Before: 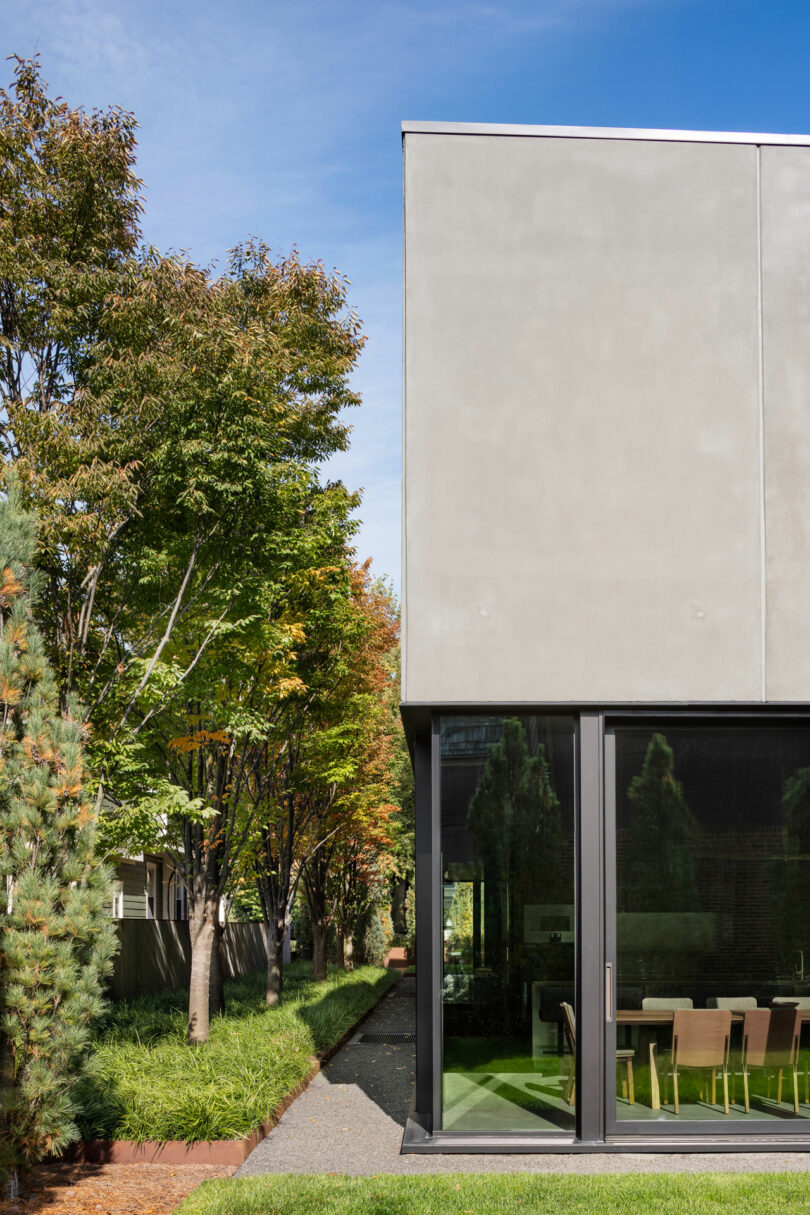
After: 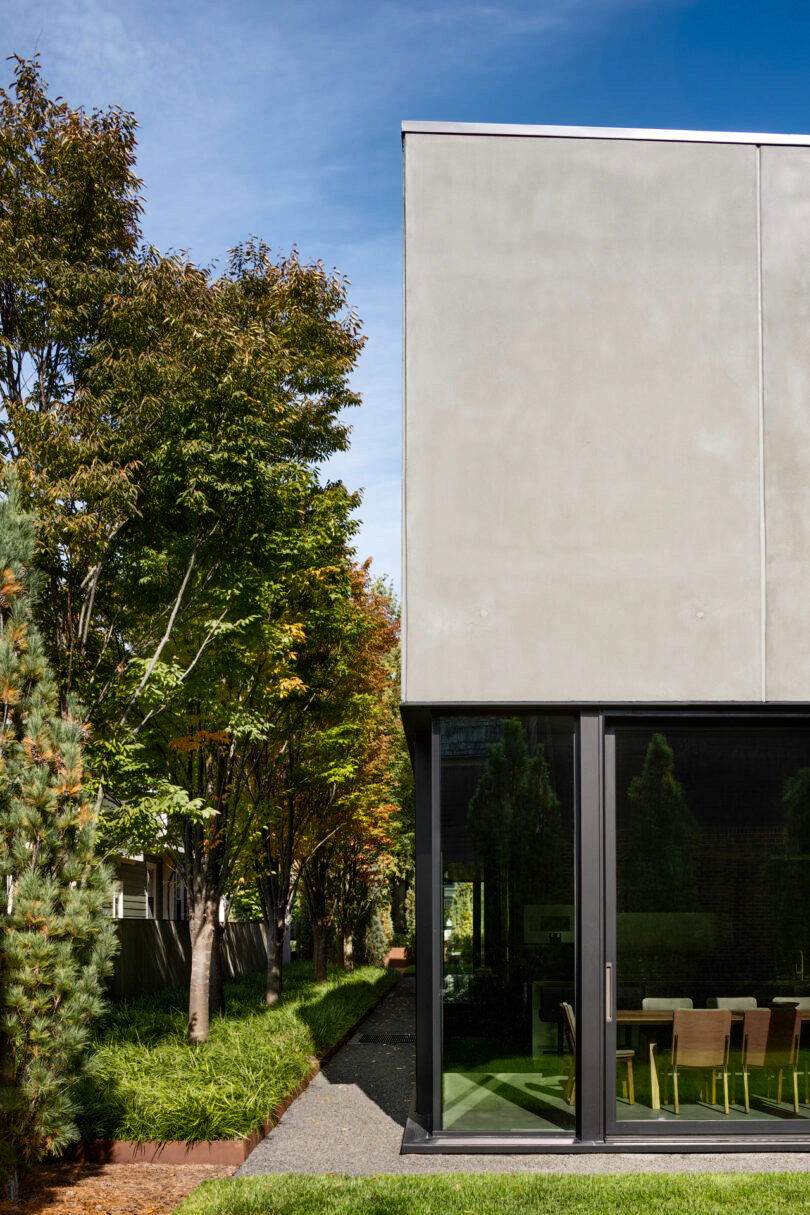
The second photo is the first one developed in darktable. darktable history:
color balance rgb: perceptual saturation grading › global saturation 20%, perceptual saturation grading › highlights -25.074%, perceptual saturation grading › shadows 24.907%, perceptual brilliance grading › highlights 3.659%, perceptual brilliance grading › mid-tones -17.31%, perceptual brilliance grading › shadows -41.185%, global vibrance 20%
